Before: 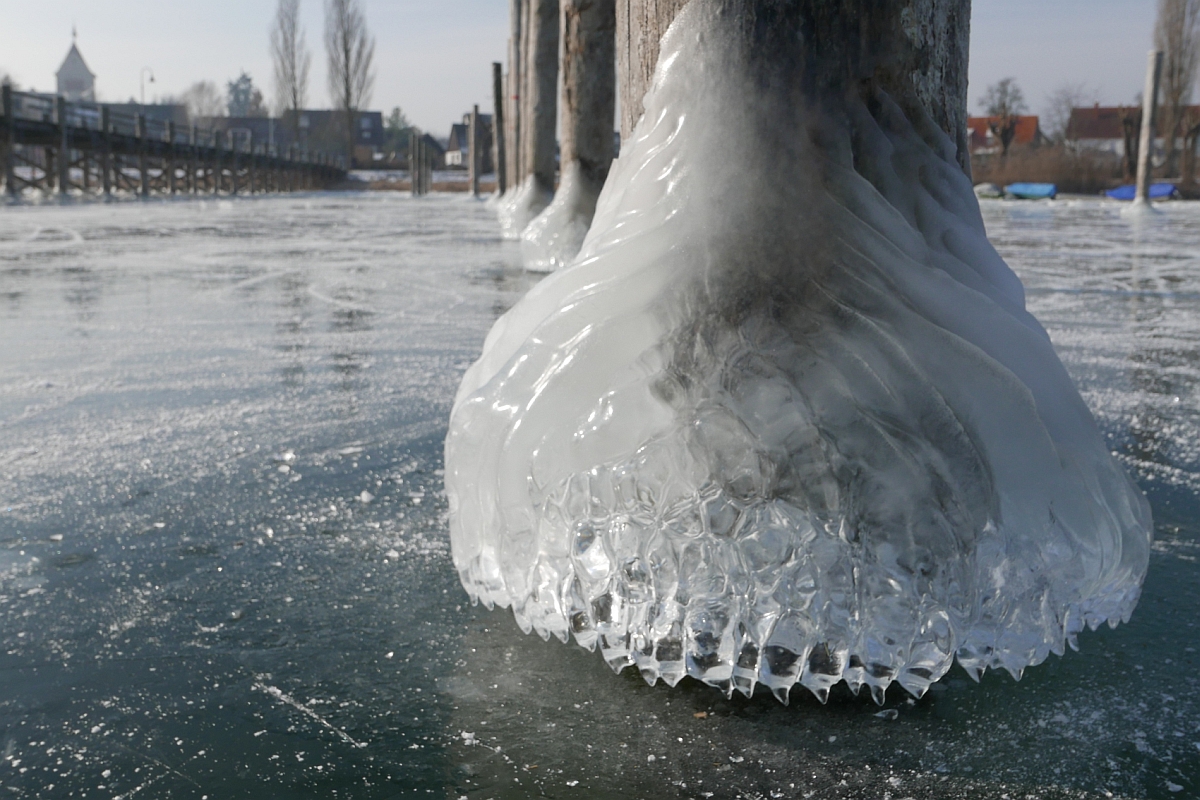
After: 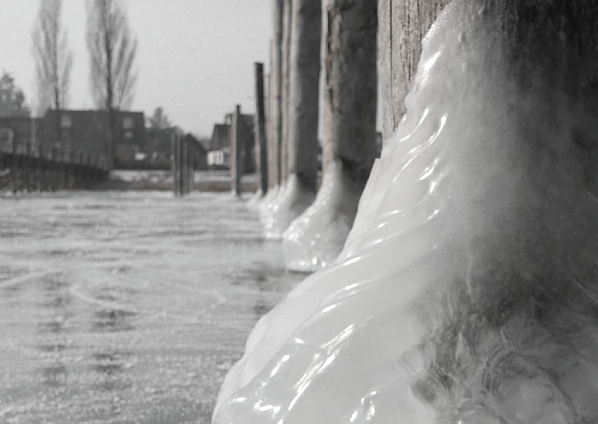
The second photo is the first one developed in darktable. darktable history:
crop: left 19.894%, right 30.239%, bottom 46.953%
color zones: curves: ch0 [(0, 0.613) (0.01, 0.613) (0.245, 0.448) (0.498, 0.529) (0.642, 0.665) (0.879, 0.777) (0.99, 0.613)]; ch1 [(0, 0.035) (0.121, 0.189) (0.259, 0.197) (0.415, 0.061) (0.589, 0.022) (0.732, 0.022) (0.857, 0.026) (0.991, 0.053)]
